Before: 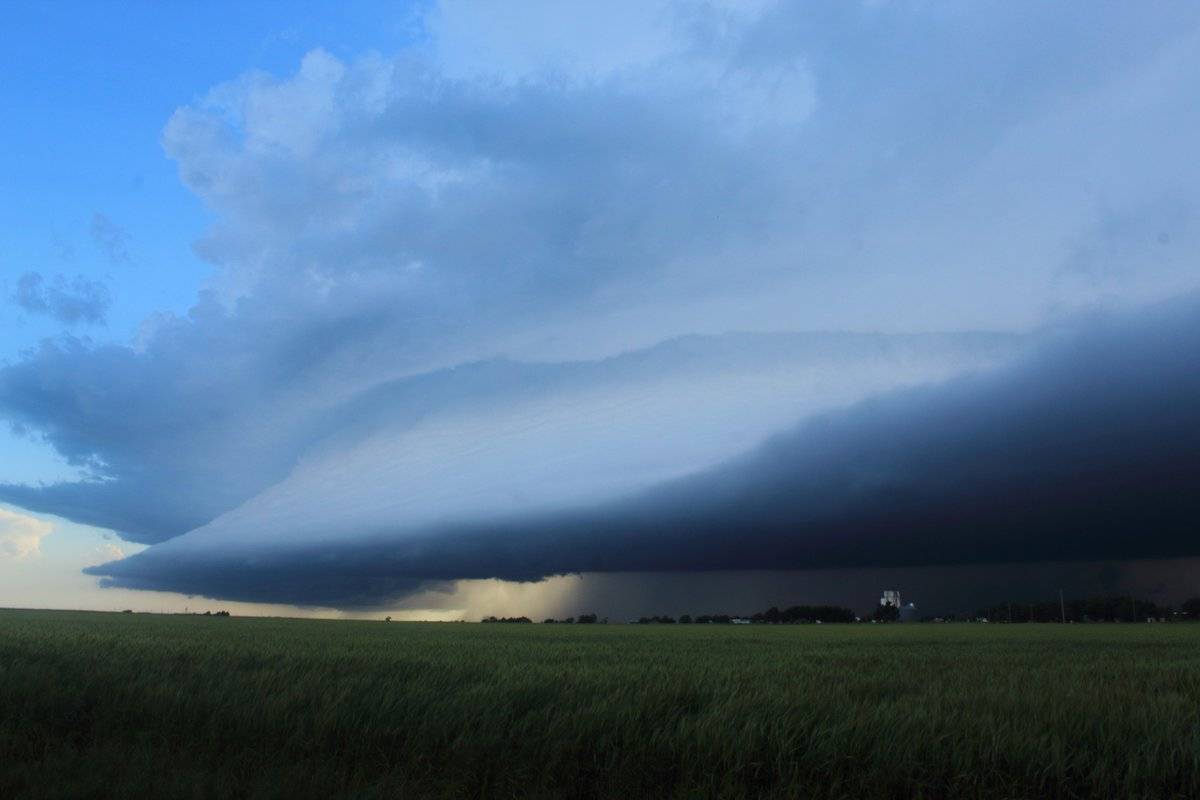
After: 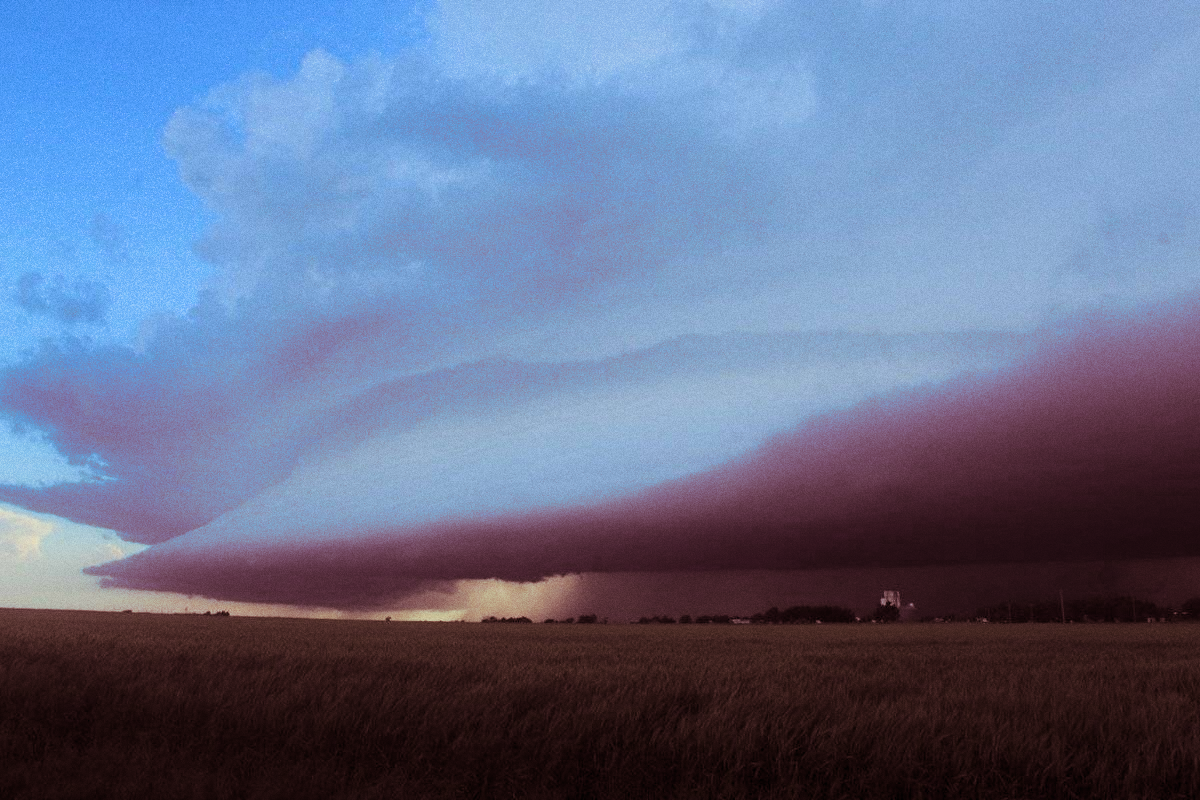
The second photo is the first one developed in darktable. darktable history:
grain: coarseness 0.09 ISO
split-toning: compress 20%
